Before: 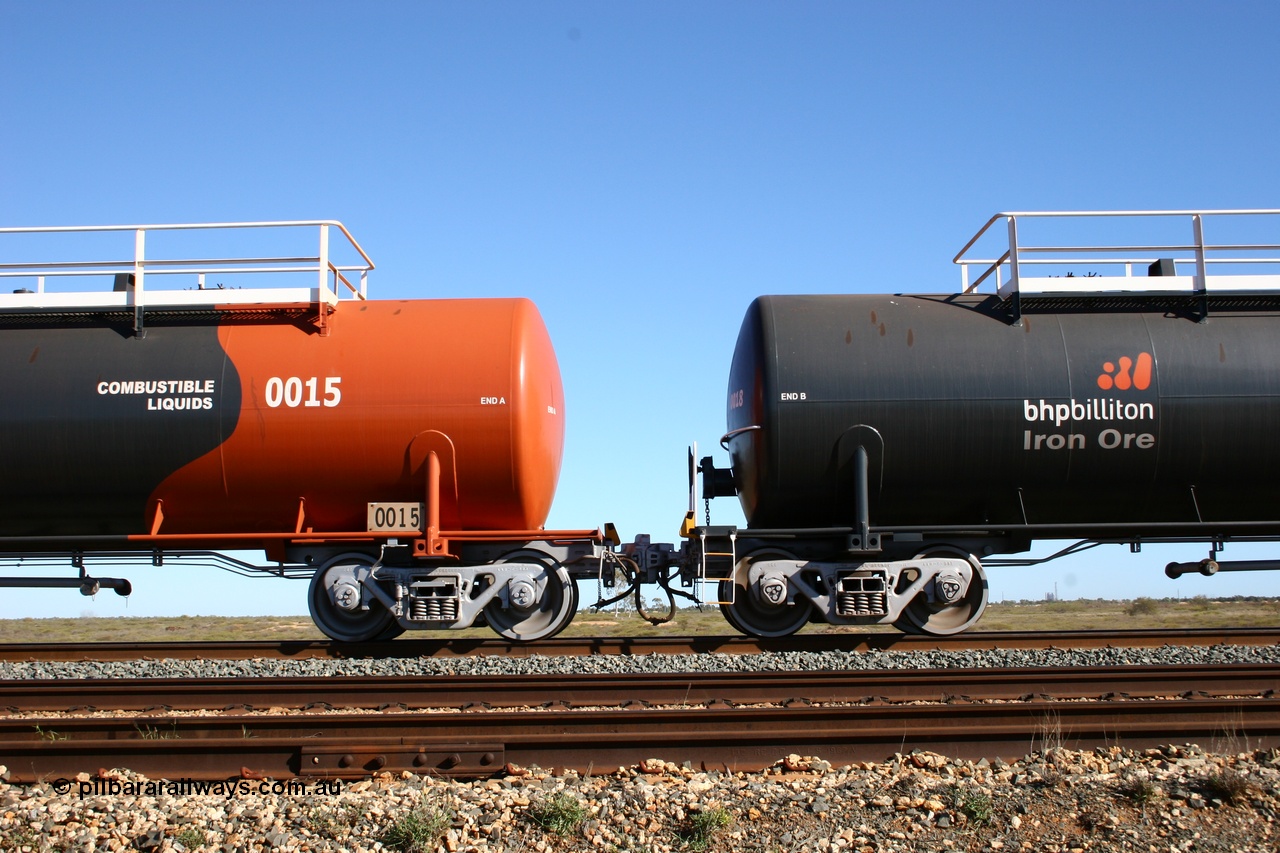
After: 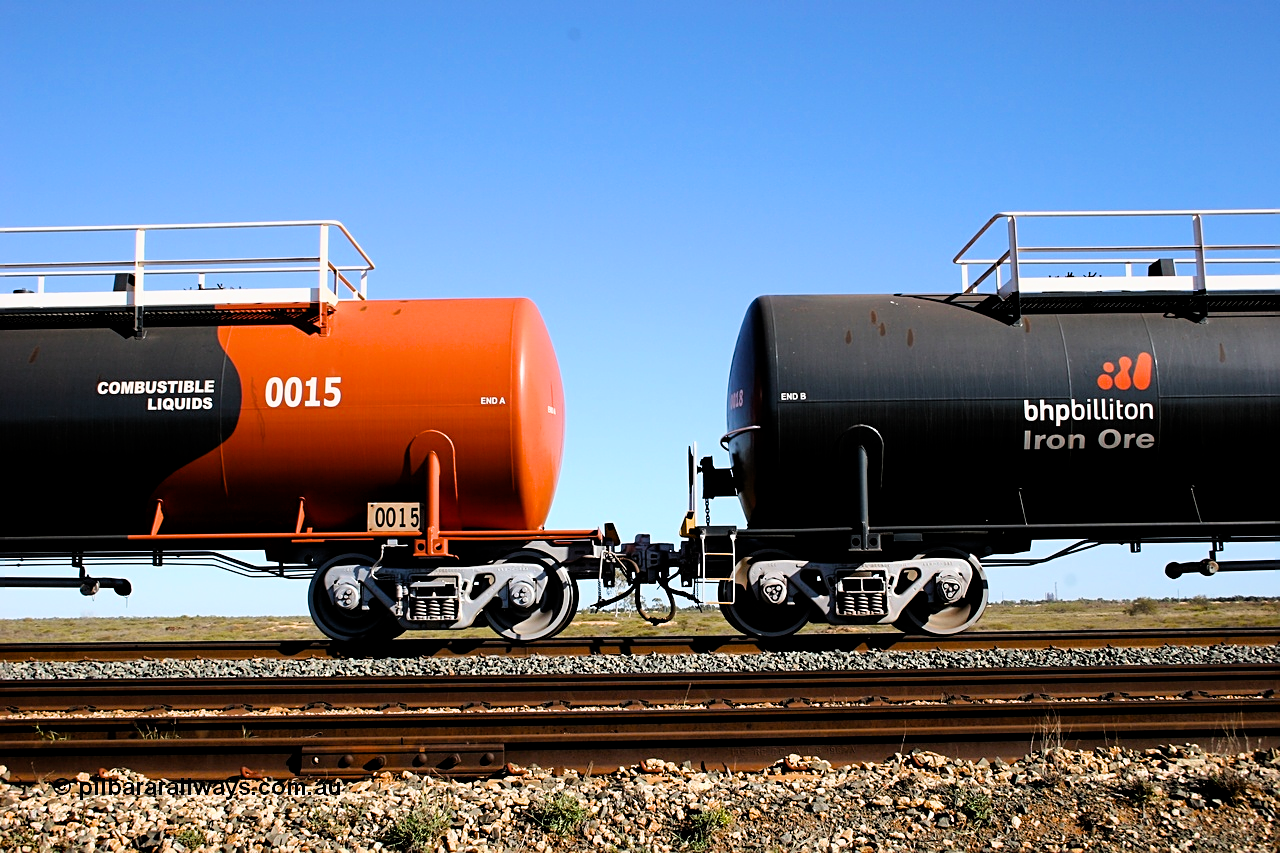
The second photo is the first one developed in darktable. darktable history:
filmic rgb: black relative exposure -6.26 EV, white relative exposure 2.79 EV, target black luminance 0%, hardness 4.58, latitude 68.02%, contrast 1.282, shadows ↔ highlights balance -3.39%
sharpen: on, module defaults
color balance rgb: power › hue 313.44°, highlights gain › chroma 0.151%, highlights gain › hue 332.21°, perceptual saturation grading › global saturation 30.734%, perceptual brilliance grading › global brilliance 2.872%, perceptual brilliance grading › highlights -2.277%, perceptual brilliance grading › shadows 3.723%
exposure: compensate exposure bias true, compensate highlight preservation false
